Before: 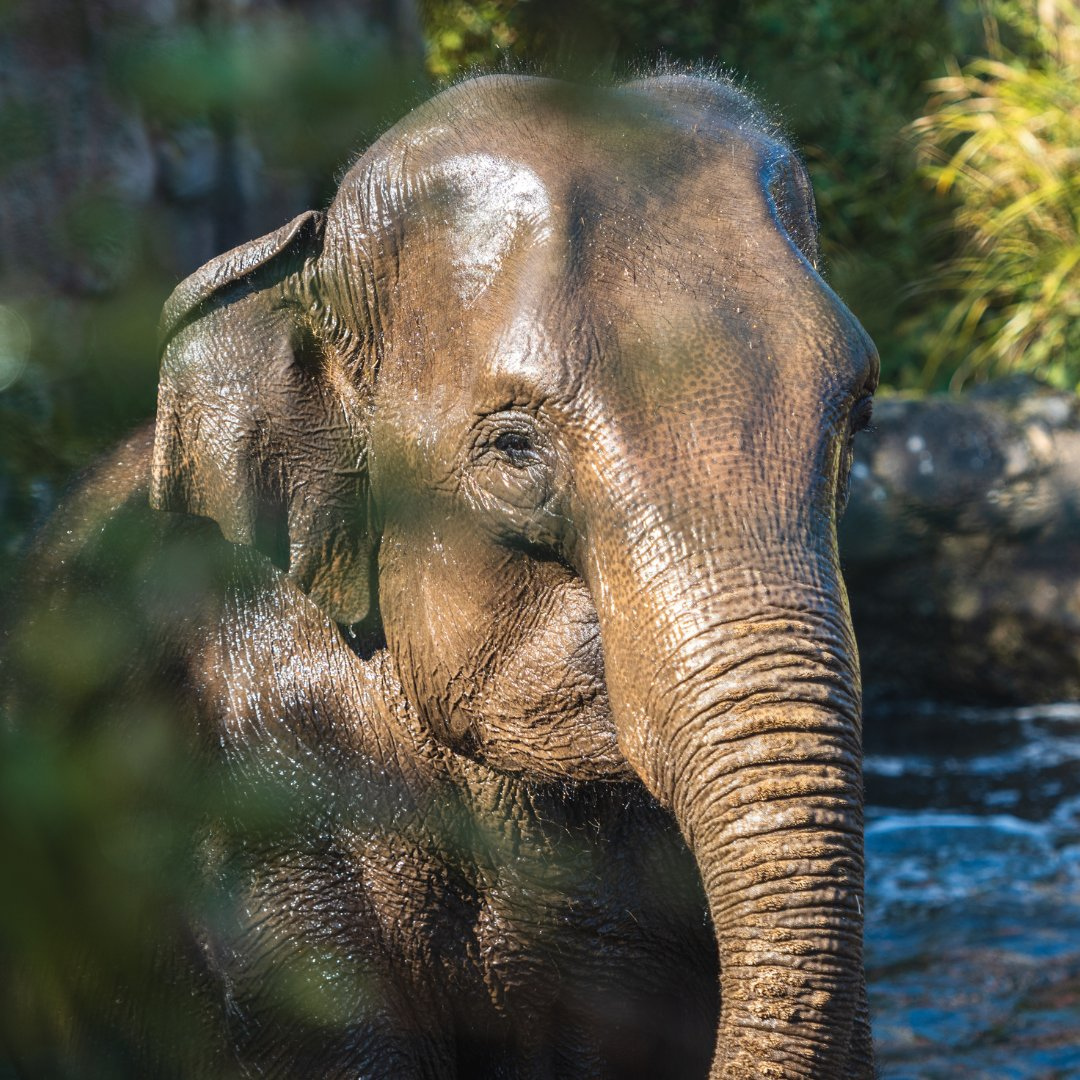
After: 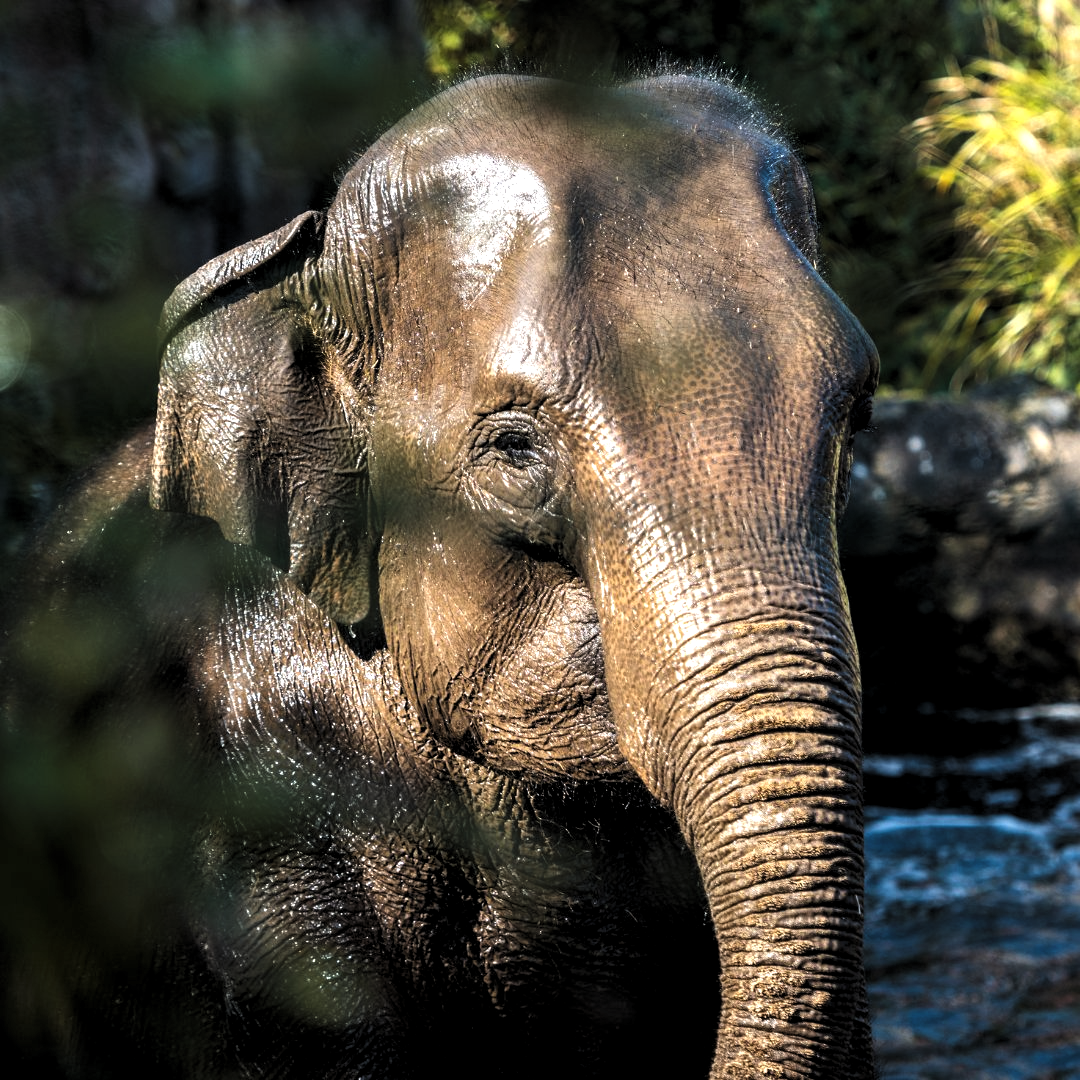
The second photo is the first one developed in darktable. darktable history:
levels: levels [0.129, 0.519, 0.867]
